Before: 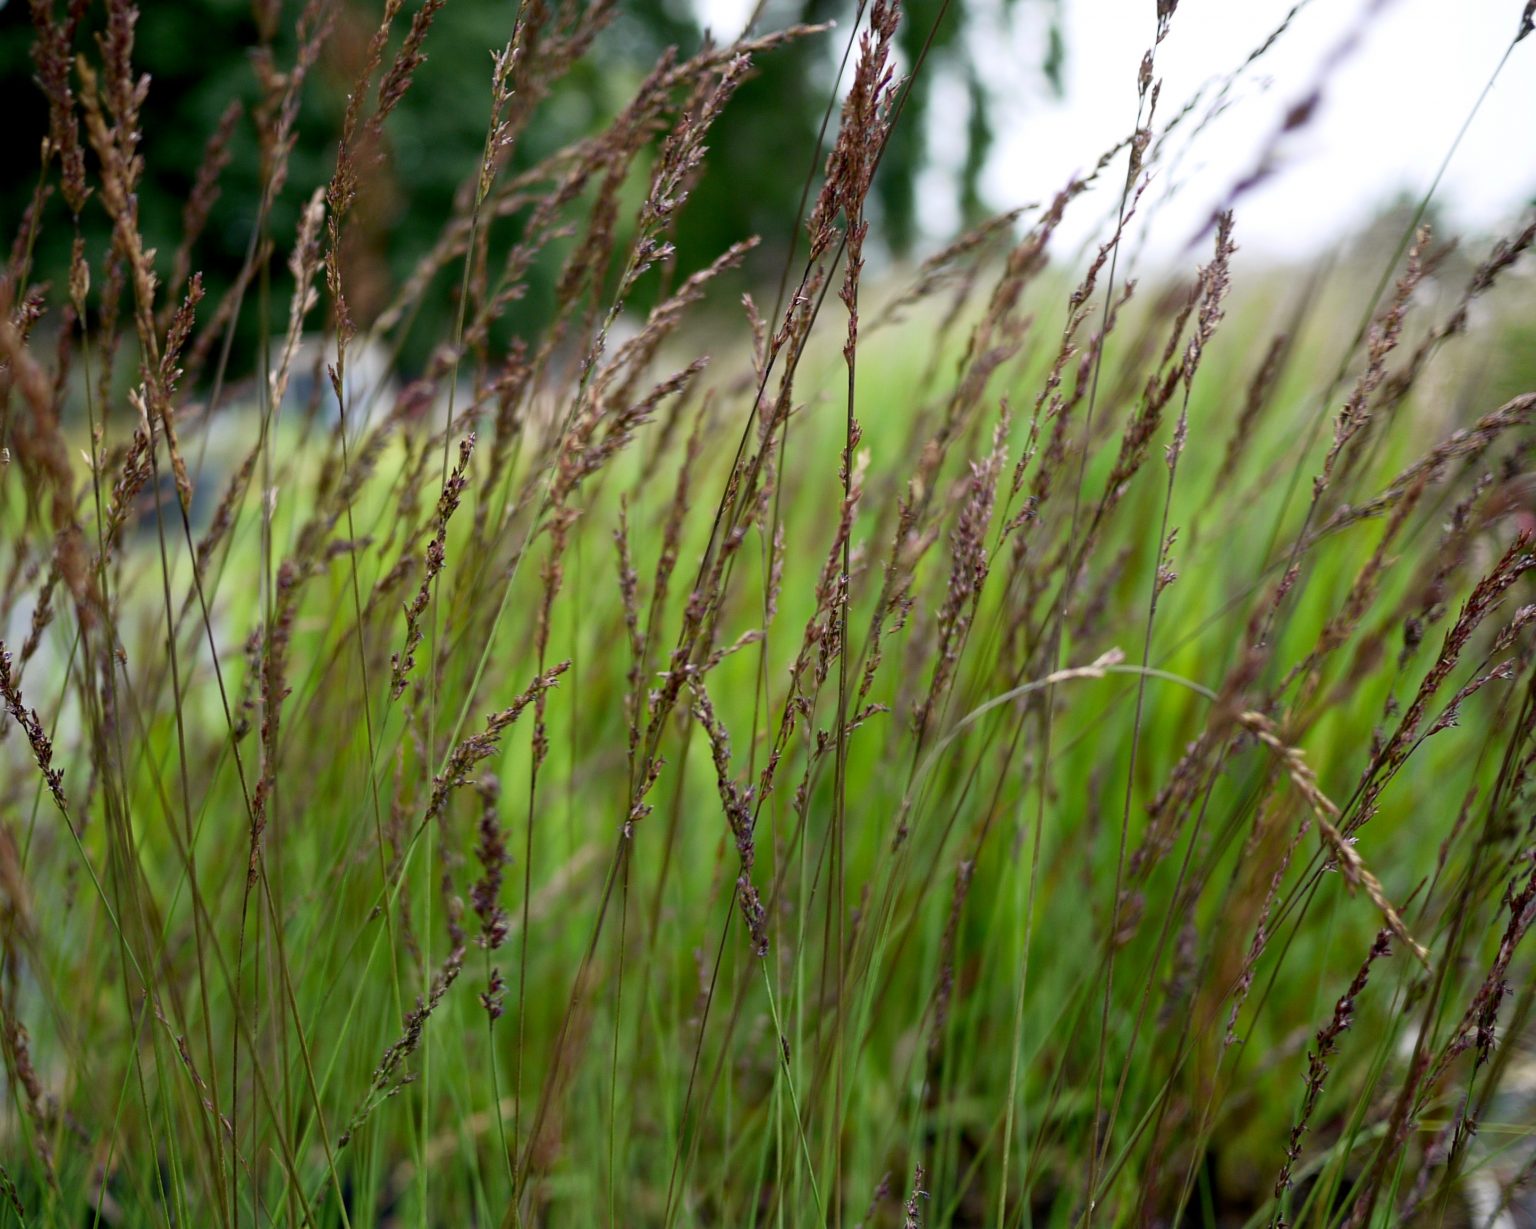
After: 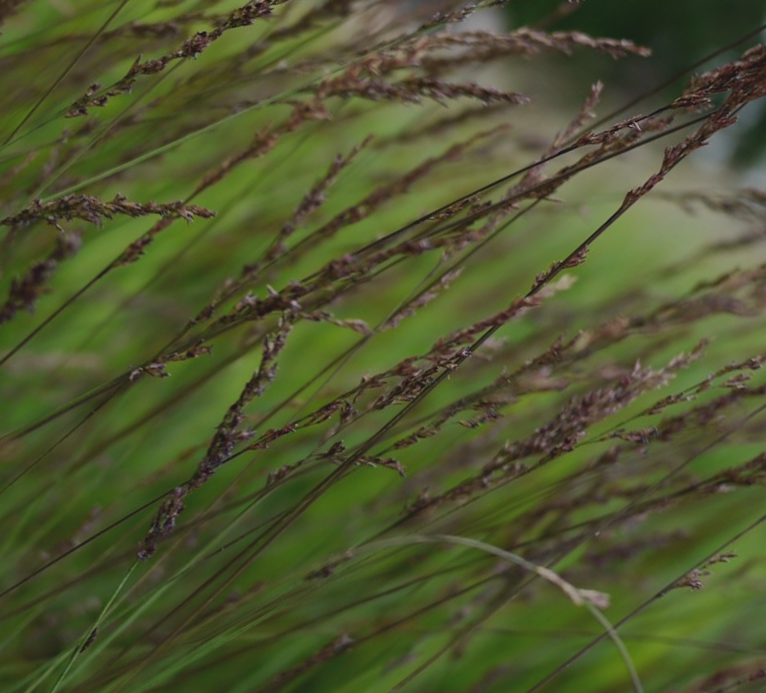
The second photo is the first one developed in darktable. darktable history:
crop and rotate: angle -45.55°, top 16.633%, right 0.932%, bottom 11.602%
exposure: black level correction -0.017, exposure -1.063 EV, compensate highlight preservation false
